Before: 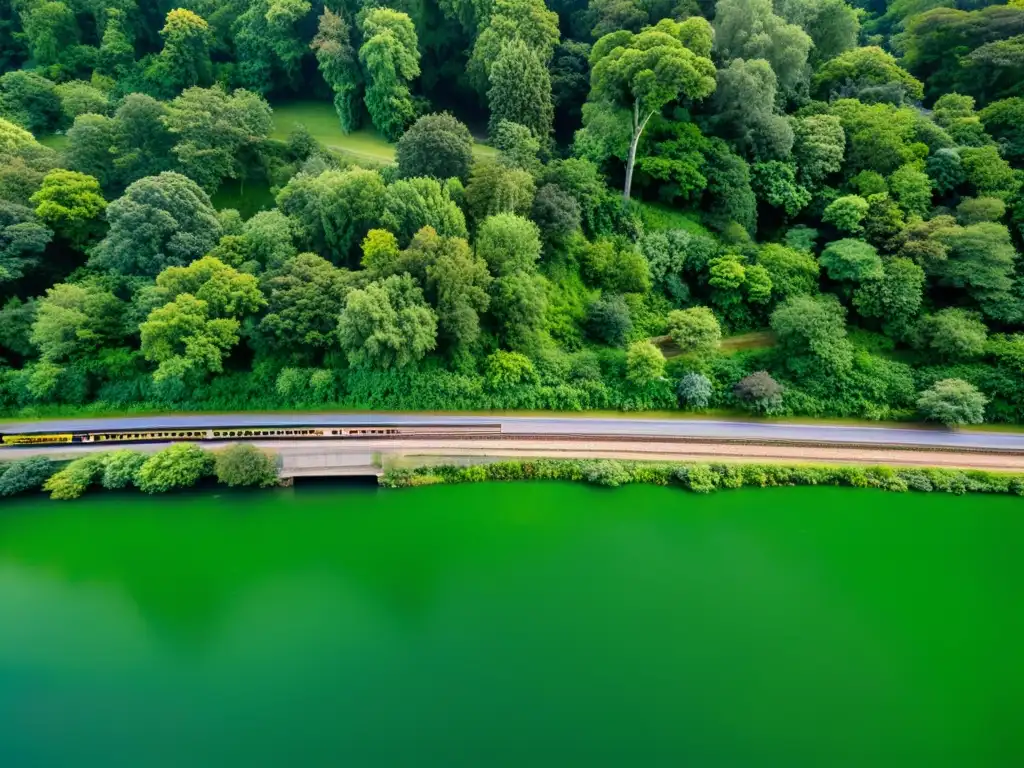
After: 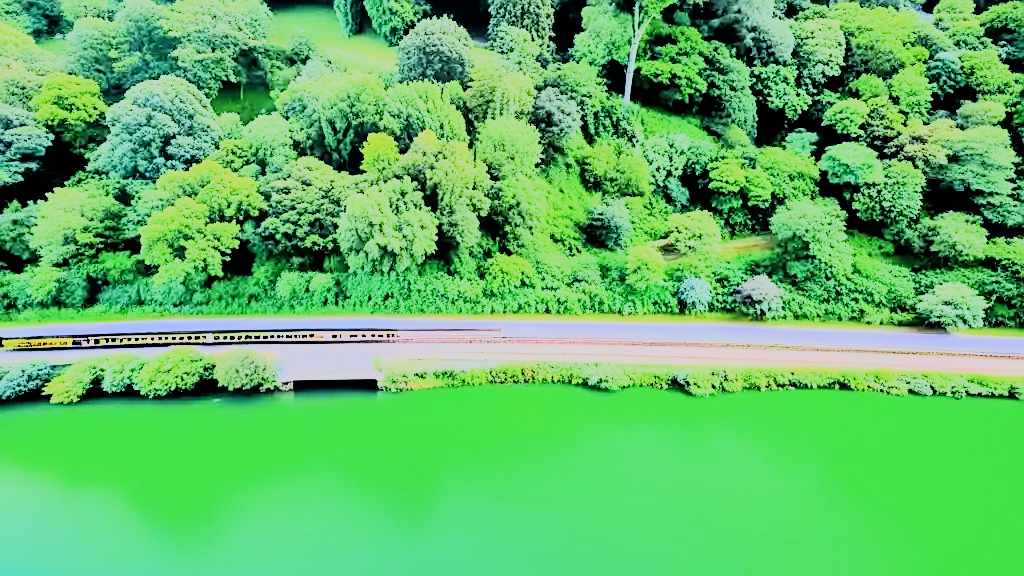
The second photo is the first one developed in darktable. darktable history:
sharpen: on, module defaults
crop and rotate: top 12.5%, bottom 12.5%
exposure: black level correction 0, exposure 1.2 EV, compensate exposure bias true, compensate highlight preservation false
rgb curve: curves: ch0 [(0, 0) (0.21, 0.15) (0.24, 0.21) (0.5, 0.75) (0.75, 0.96) (0.89, 0.99) (1, 1)]; ch1 [(0, 0.02) (0.21, 0.13) (0.25, 0.2) (0.5, 0.67) (0.75, 0.9) (0.89, 0.97) (1, 1)]; ch2 [(0, 0.02) (0.21, 0.13) (0.25, 0.2) (0.5, 0.67) (0.75, 0.9) (0.89, 0.97) (1, 1)], compensate middle gray true
filmic rgb: black relative exposure -7.65 EV, white relative exposure 4.56 EV, hardness 3.61
white balance: red 0.948, green 1.02, blue 1.176
